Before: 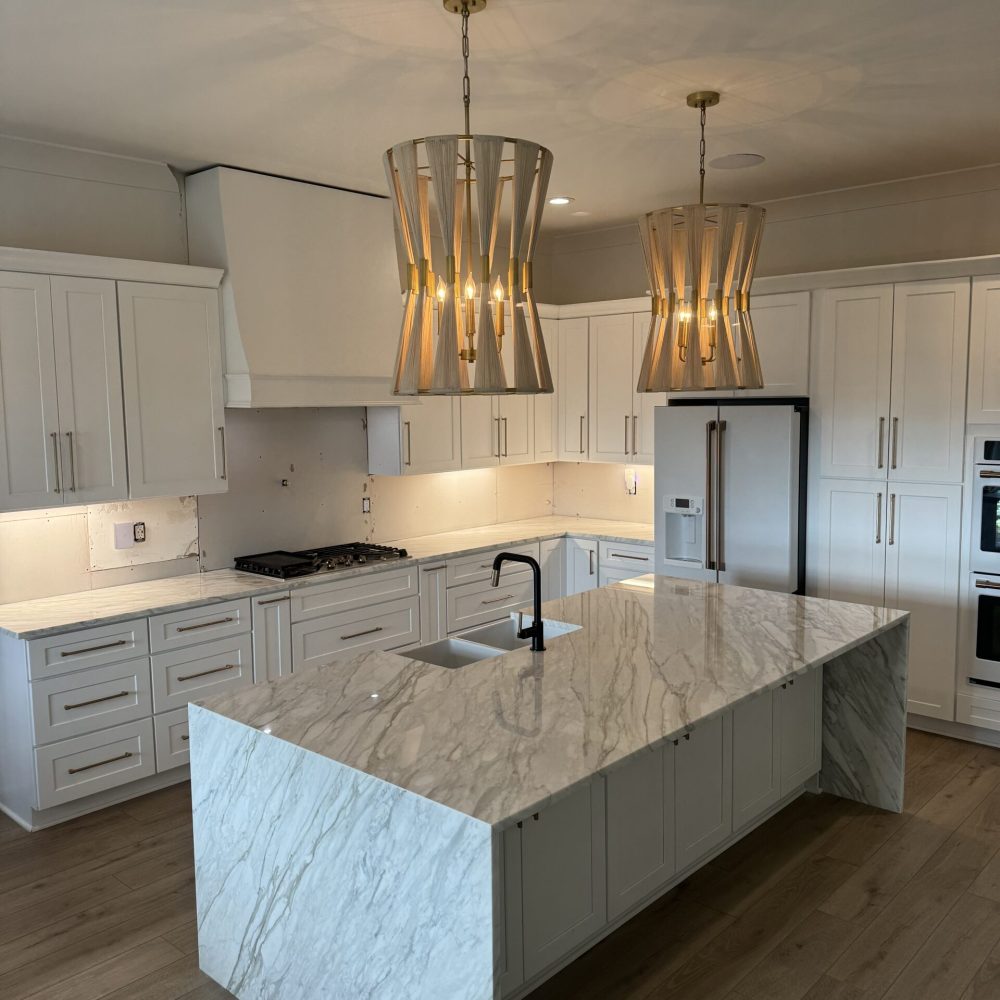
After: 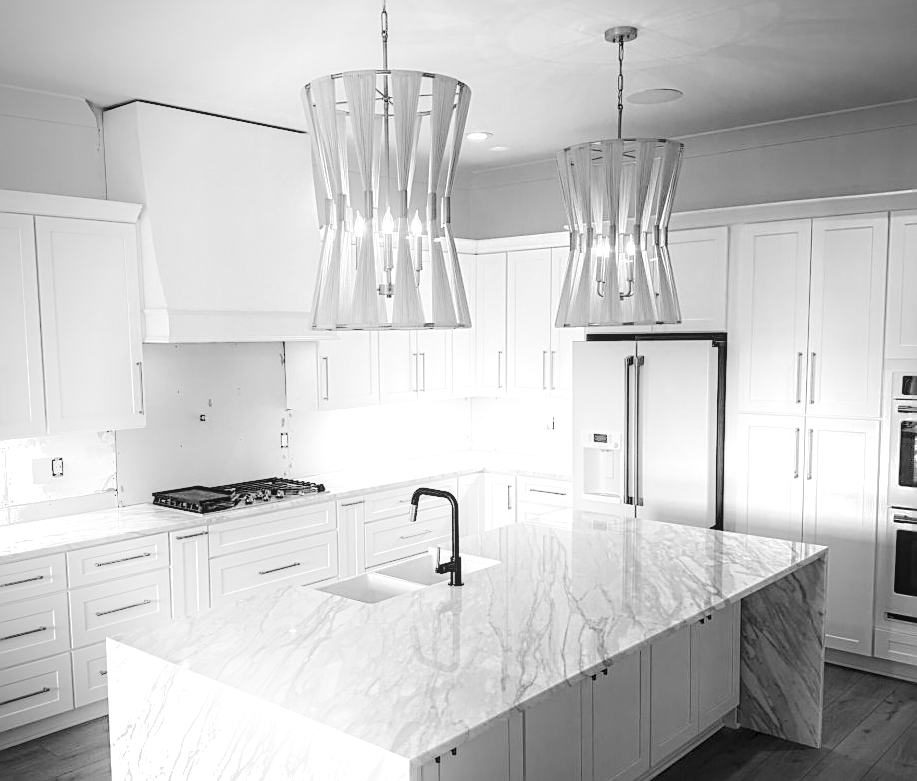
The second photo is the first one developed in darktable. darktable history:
exposure: black level correction 0, exposure 1.105 EV, compensate exposure bias true, compensate highlight preservation false
vignetting: on, module defaults
sharpen: on, module defaults
contrast brightness saturation: contrast -0.046, saturation -0.391
crop: left 8.215%, top 6.537%, bottom 15.353%
local contrast: on, module defaults
shadows and highlights: shadows -20.75, highlights 98.58, soften with gaussian
color calibration: output gray [0.21, 0.42, 0.37, 0], illuminant same as pipeline (D50), adaptation XYZ, x 0.345, y 0.358, temperature 5022.43 K
